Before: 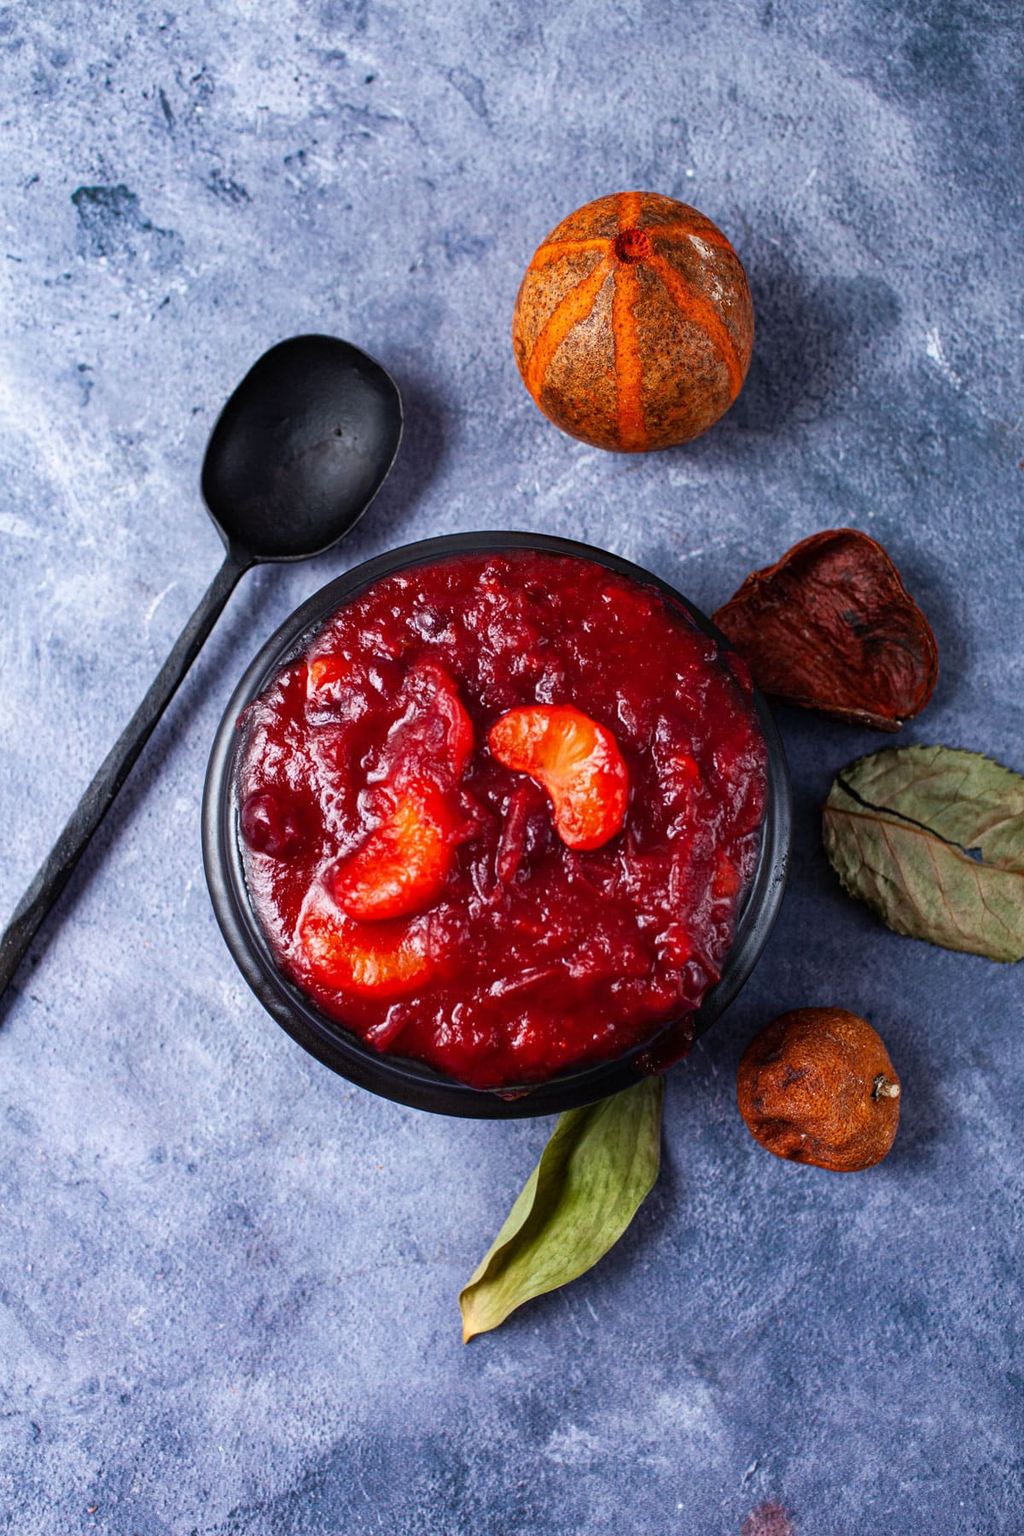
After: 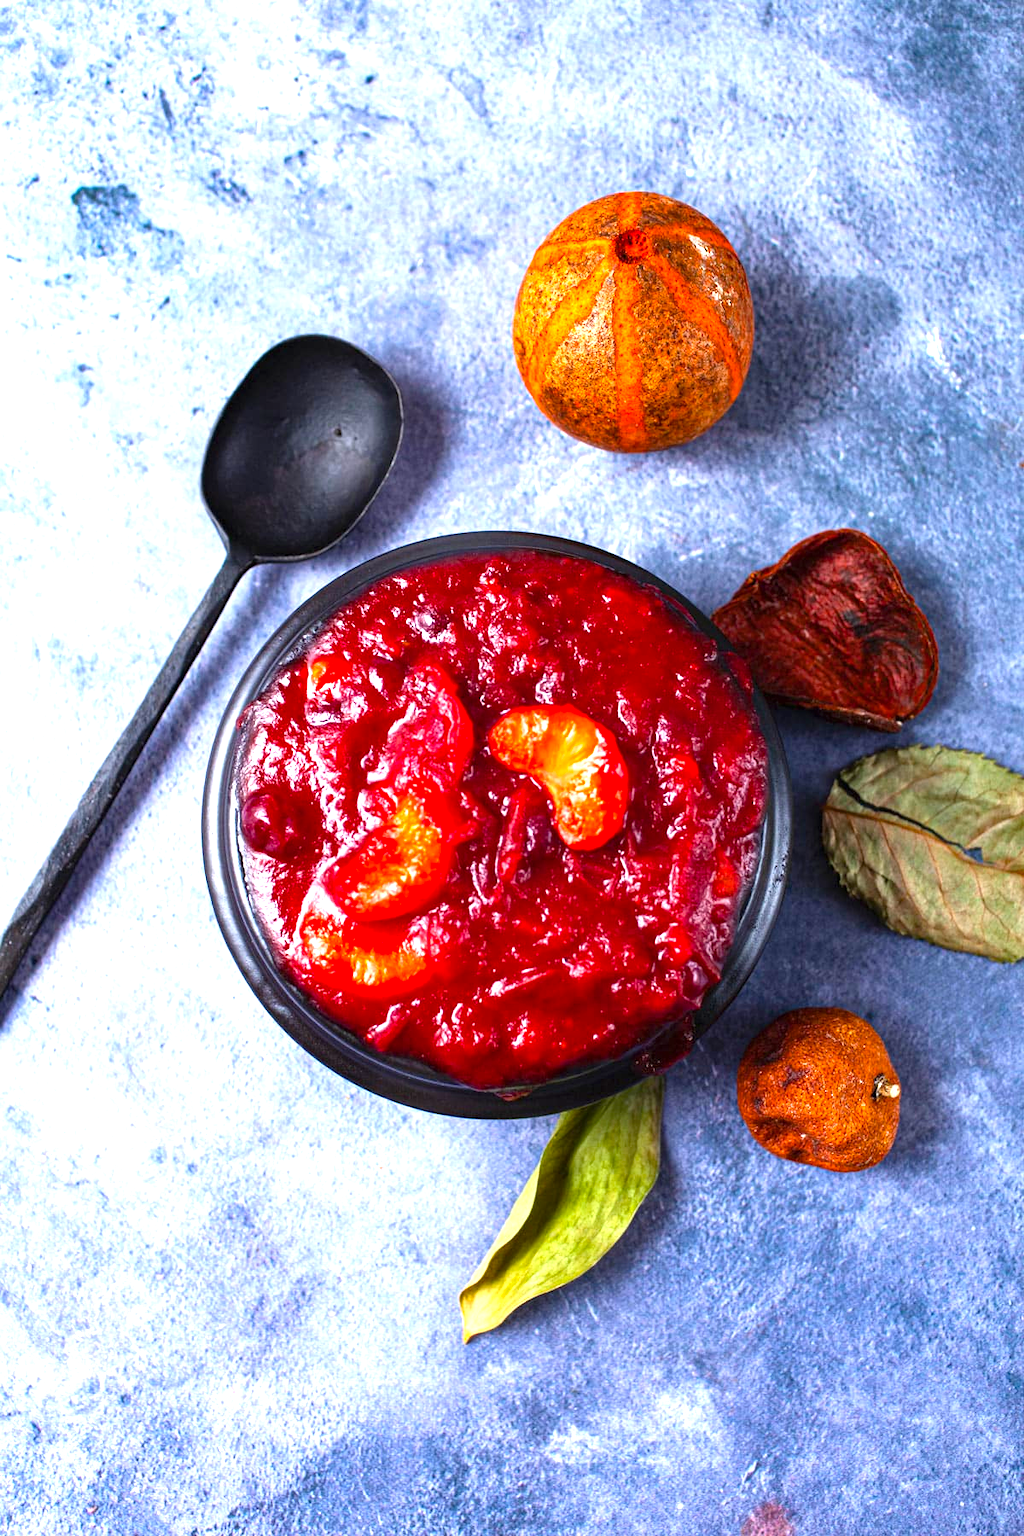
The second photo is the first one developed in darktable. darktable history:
color balance rgb: perceptual saturation grading › global saturation 25%, global vibrance 10%
exposure: black level correction 0, exposure 1.198 EV, compensate exposure bias true, compensate highlight preservation false
shadows and highlights: shadows 12, white point adjustment 1.2, highlights -0.36, soften with gaussian
